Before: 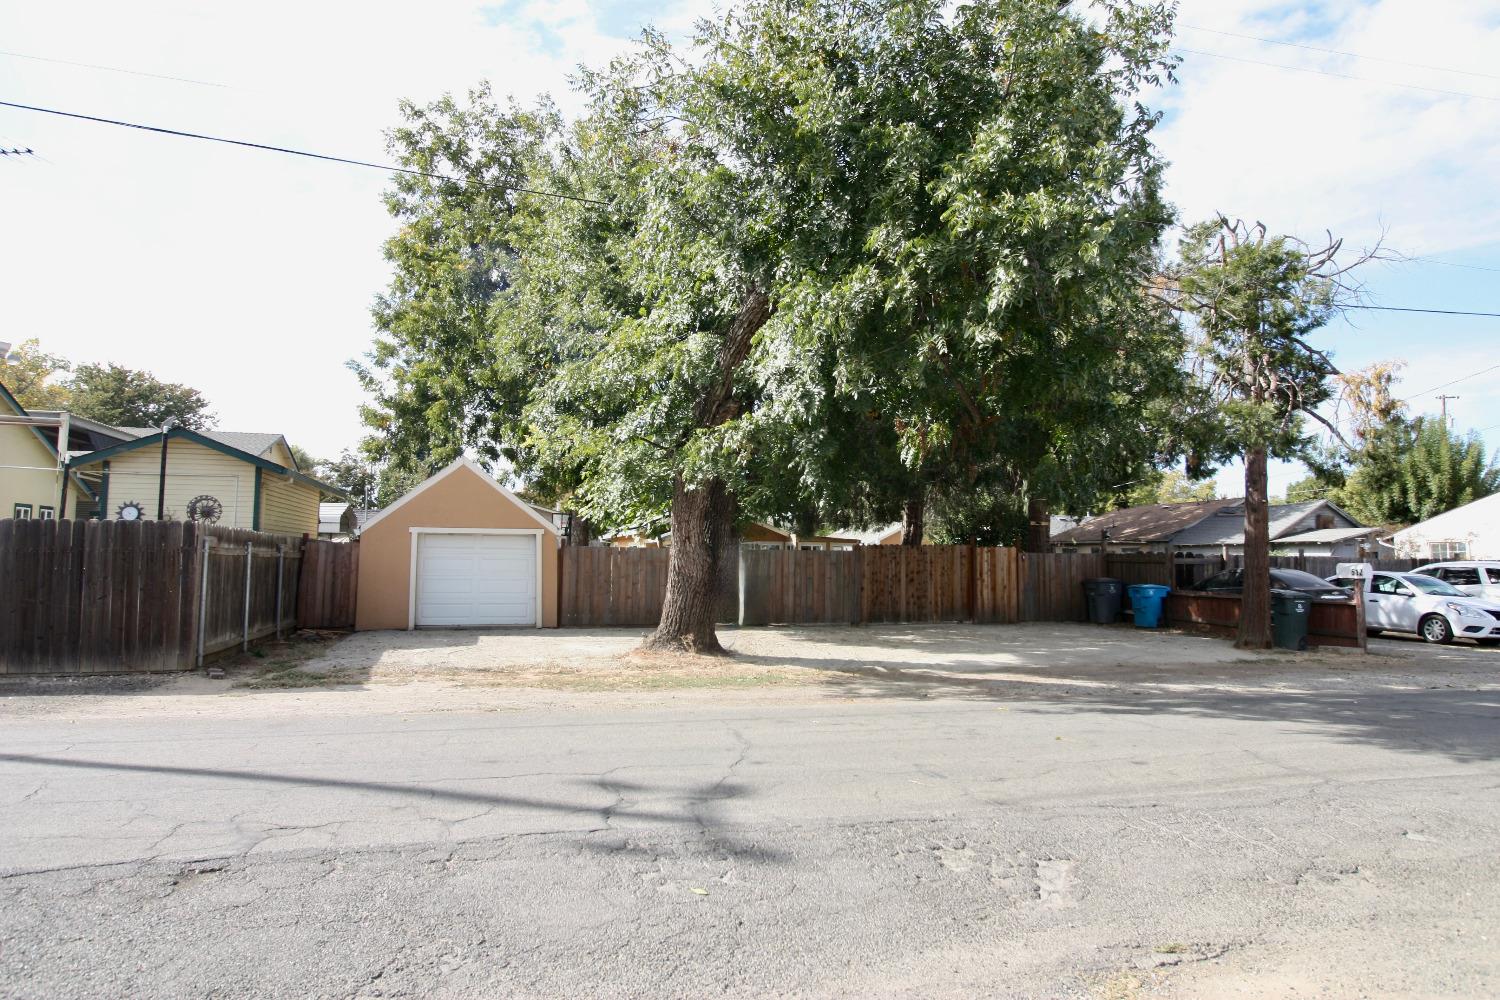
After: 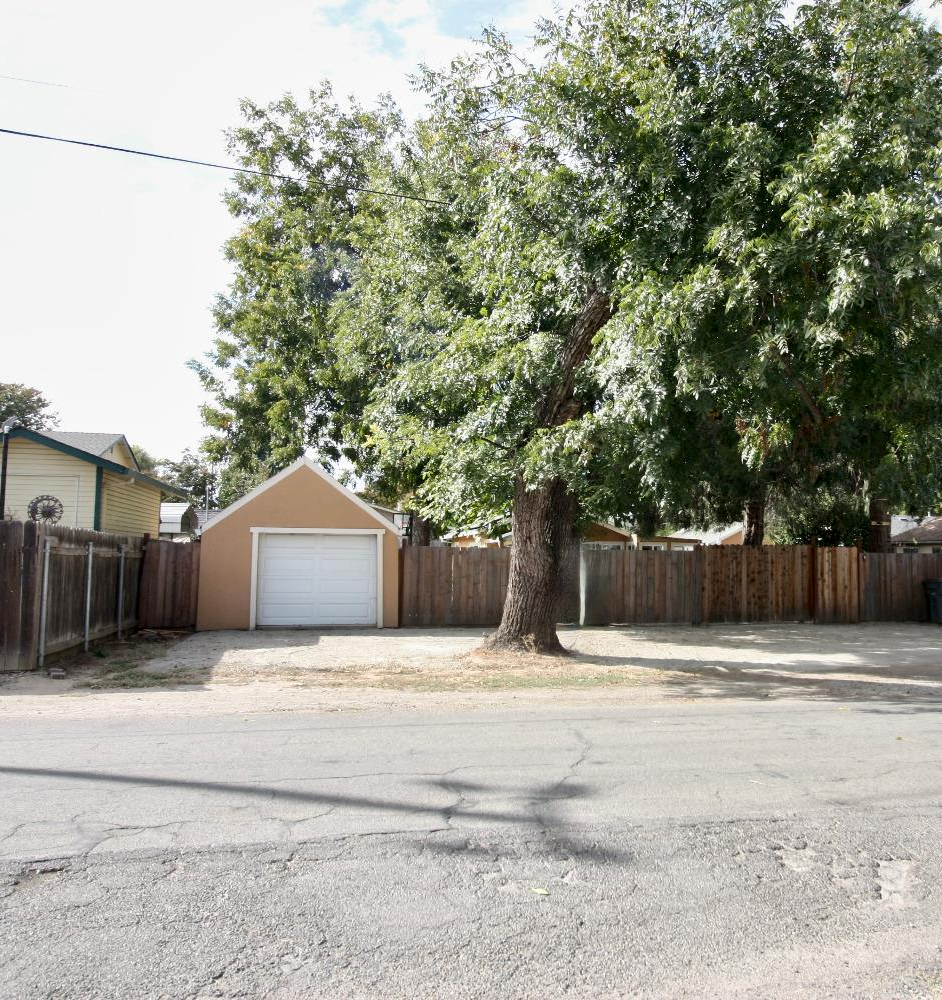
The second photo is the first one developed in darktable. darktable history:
crop: left 10.644%, right 26.528%
local contrast: mode bilateral grid, contrast 20, coarseness 50, detail 132%, midtone range 0.2
